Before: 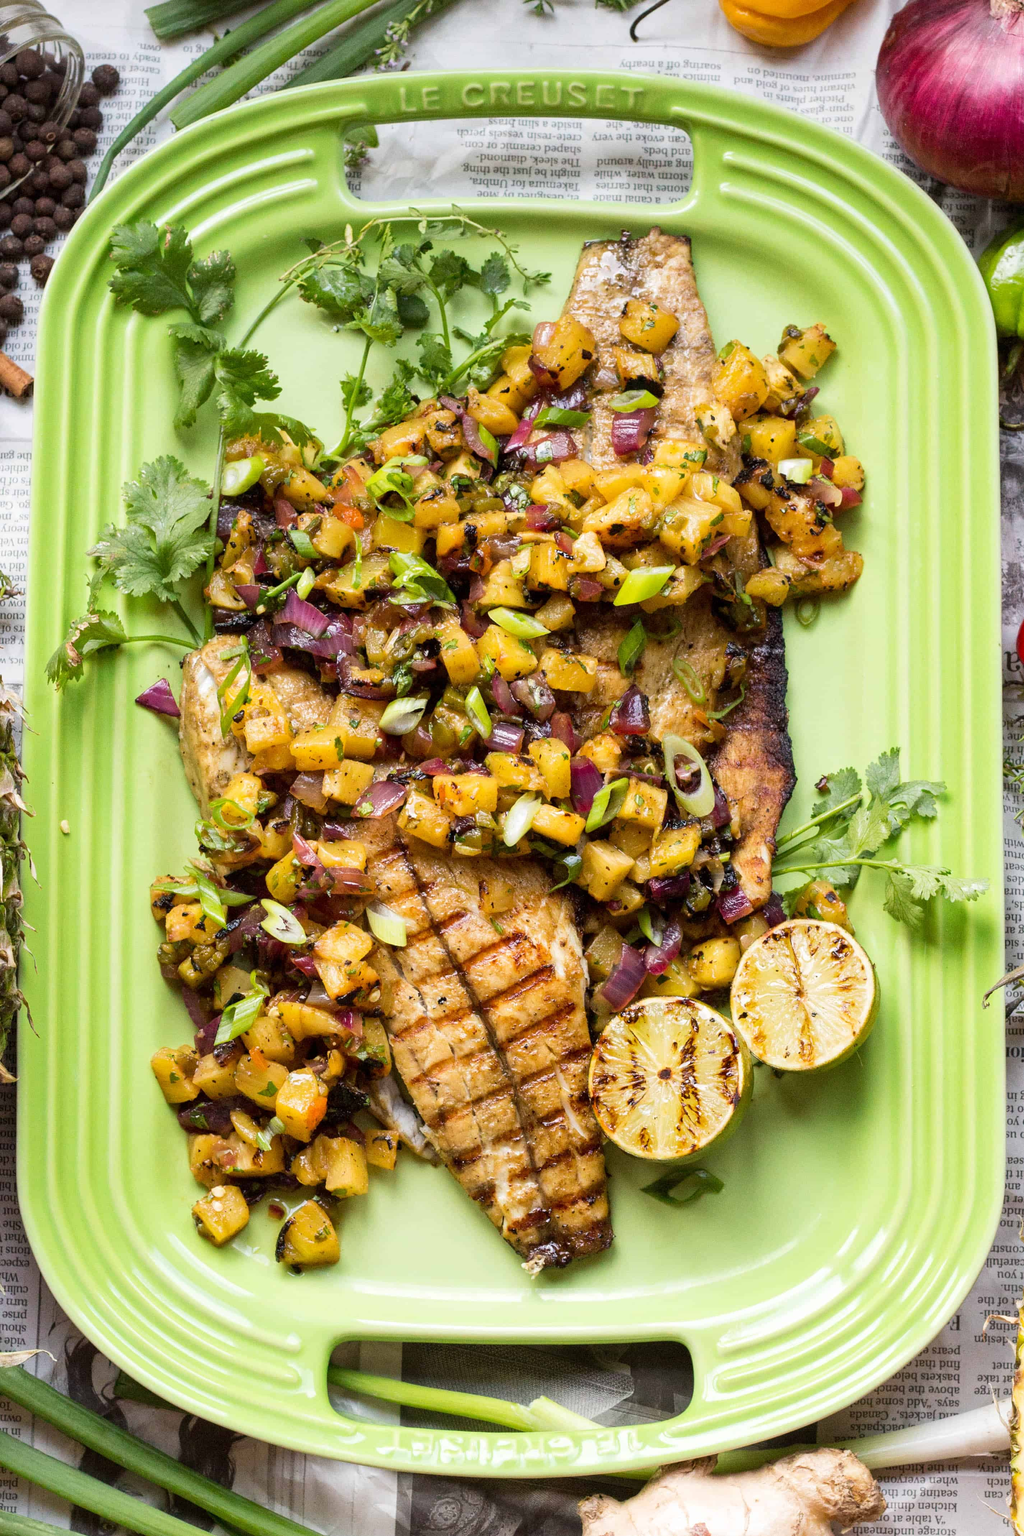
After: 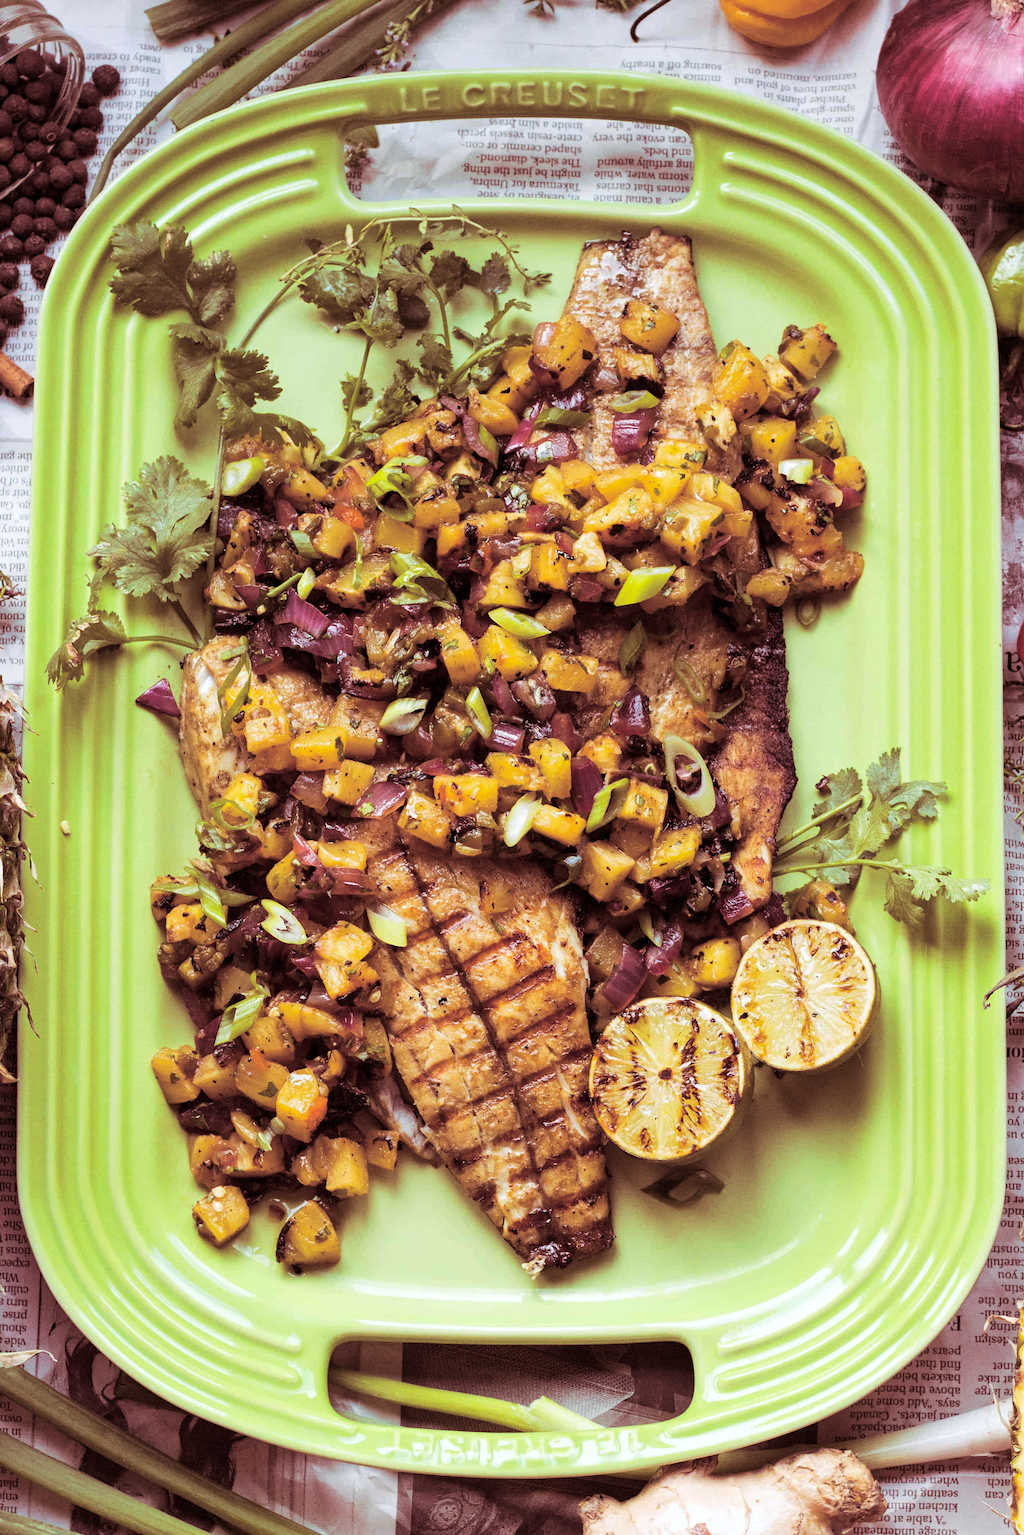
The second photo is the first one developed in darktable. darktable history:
haze removal: compatibility mode true, adaptive false
split-toning: highlights › hue 187.2°, highlights › saturation 0.83, balance -68.05, compress 56.43%
white balance: red 0.982, blue 1.018
